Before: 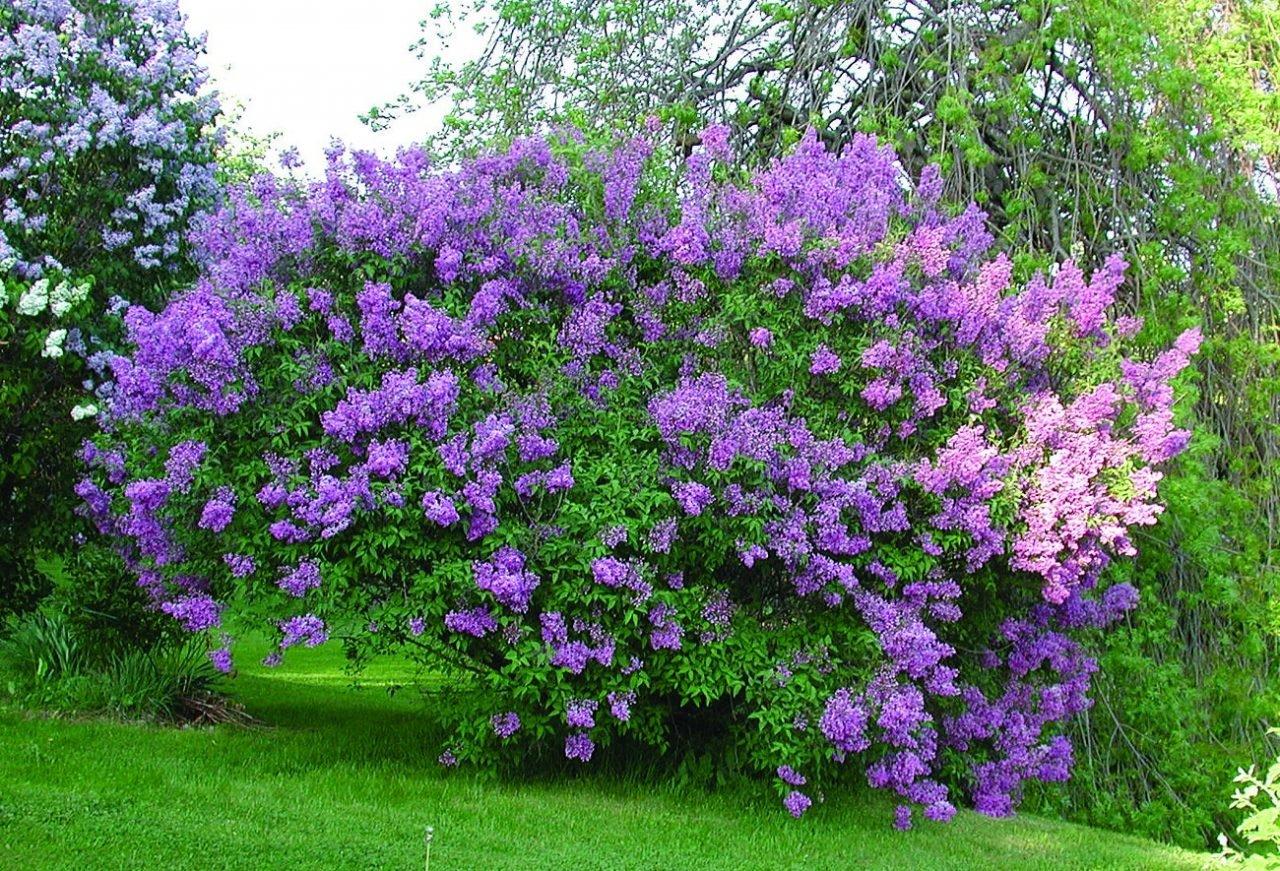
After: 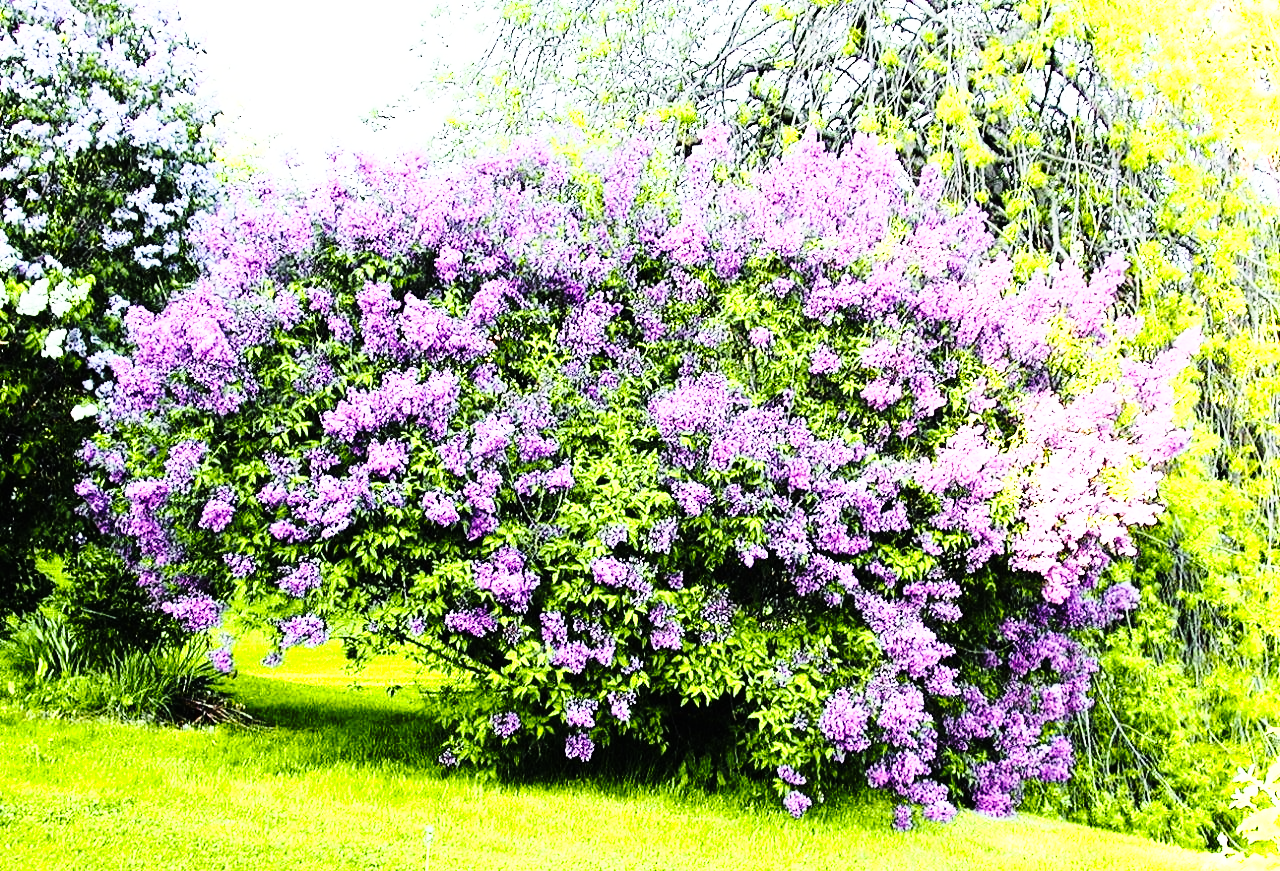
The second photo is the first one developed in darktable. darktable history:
base curve: curves: ch0 [(0, 0) (0.028, 0.03) (0.121, 0.232) (0.46, 0.748) (0.859, 0.968) (1, 1)], preserve colors none
rgb curve: curves: ch0 [(0, 0) (0.21, 0.15) (0.24, 0.21) (0.5, 0.75) (0.75, 0.96) (0.89, 0.99) (1, 1)]; ch1 [(0, 0.02) (0.21, 0.13) (0.25, 0.2) (0.5, 0.67) (0.75, 0.9) (0.89, 0.97) (1, 1)]; ch2 [(0, 0.02) (0.21, 0.13) (0.25, 0.2) (0.5, 0.67) (0.75, 0.9) (0.89, 0.97) (1, 1)], compensate middle gray true
color zones: curves: ch0 [(0, 0.511) (0.143, 0.531) (0.286, 0.56) (0.429, 0.5) (0.571, 0.5) (0.714, 0.5) (0.857, 0.5) (1, 0.5)]; ch1 [(0, 0.525) (0.143, 0.705) (0.286, 0.715) (0.429, 0.35) (0.571, 0.35) (0.714, 0.35) (0.857, 0.4) (1, 0.4)]; ch2 [(0, 0.572) (0.143, 0.512) (0.286, 0.473) (0.429, 0.45) (0.571, 0.5) (0.714, 0.5) (0.857, 0.518) (1, 0.518)]
